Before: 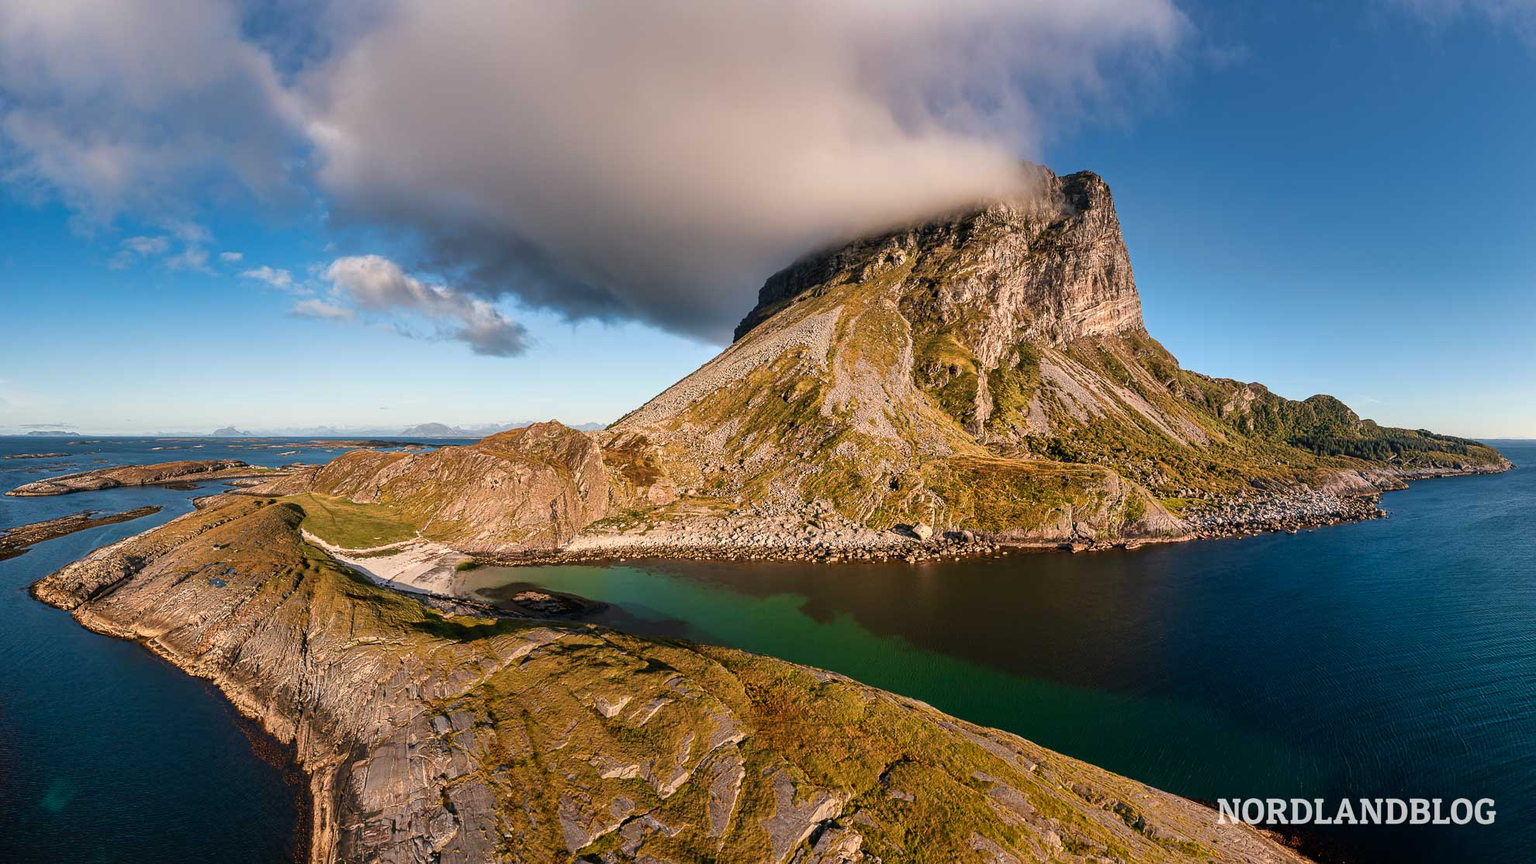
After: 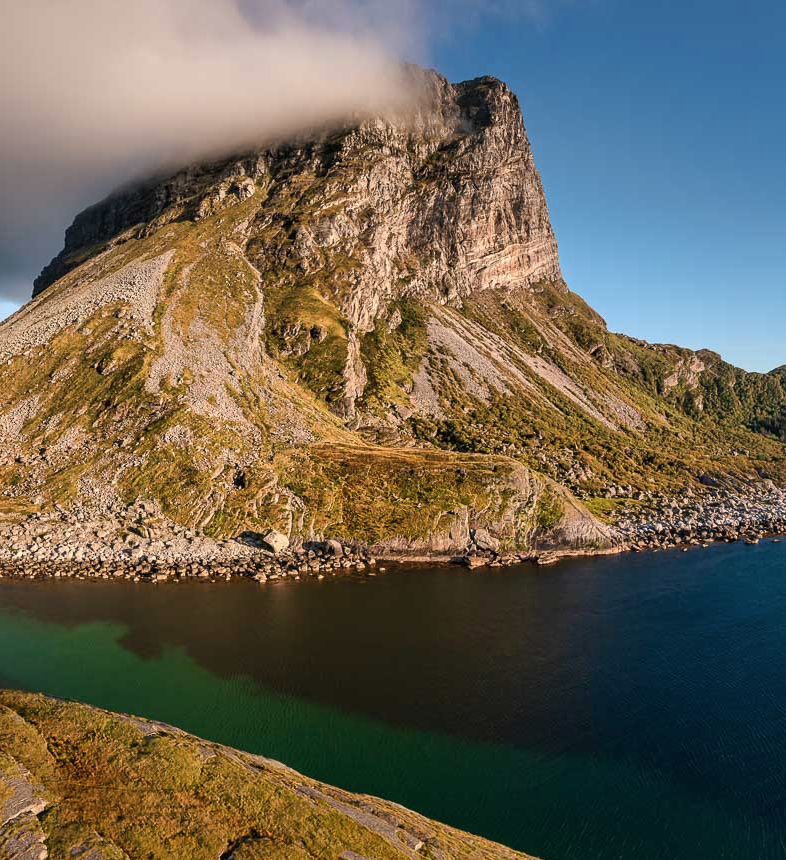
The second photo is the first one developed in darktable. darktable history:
crop: left 46.152%, top 13.001%, right 14.122%, bottom 9.795%
contrast brightness saturation: saturation -0.067
